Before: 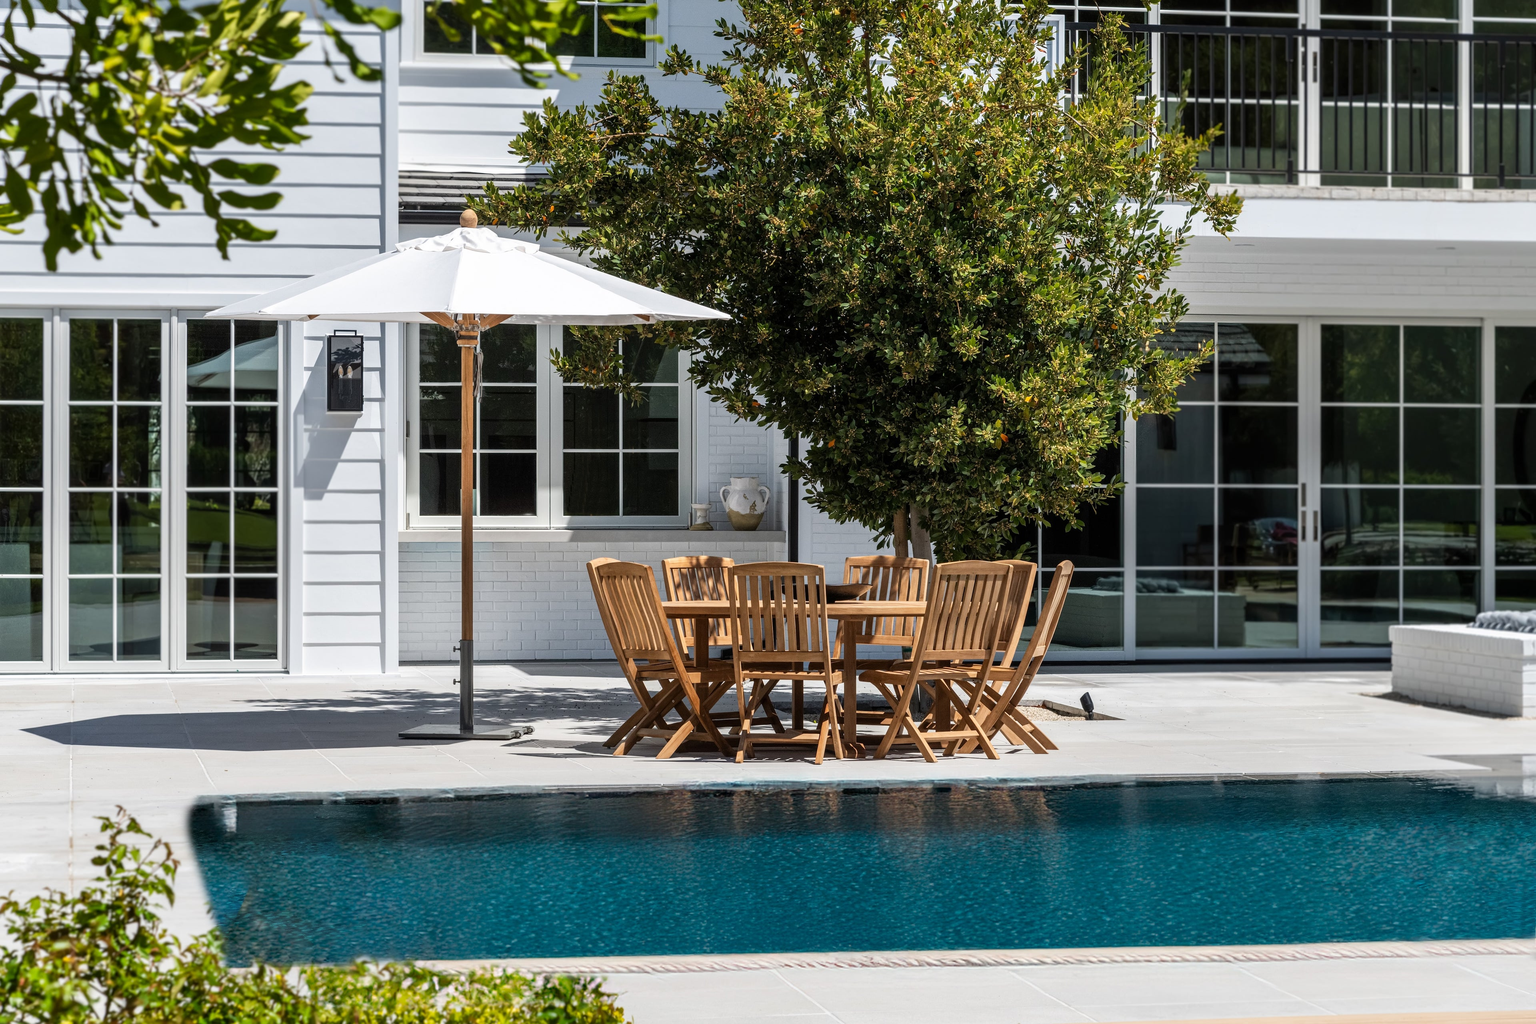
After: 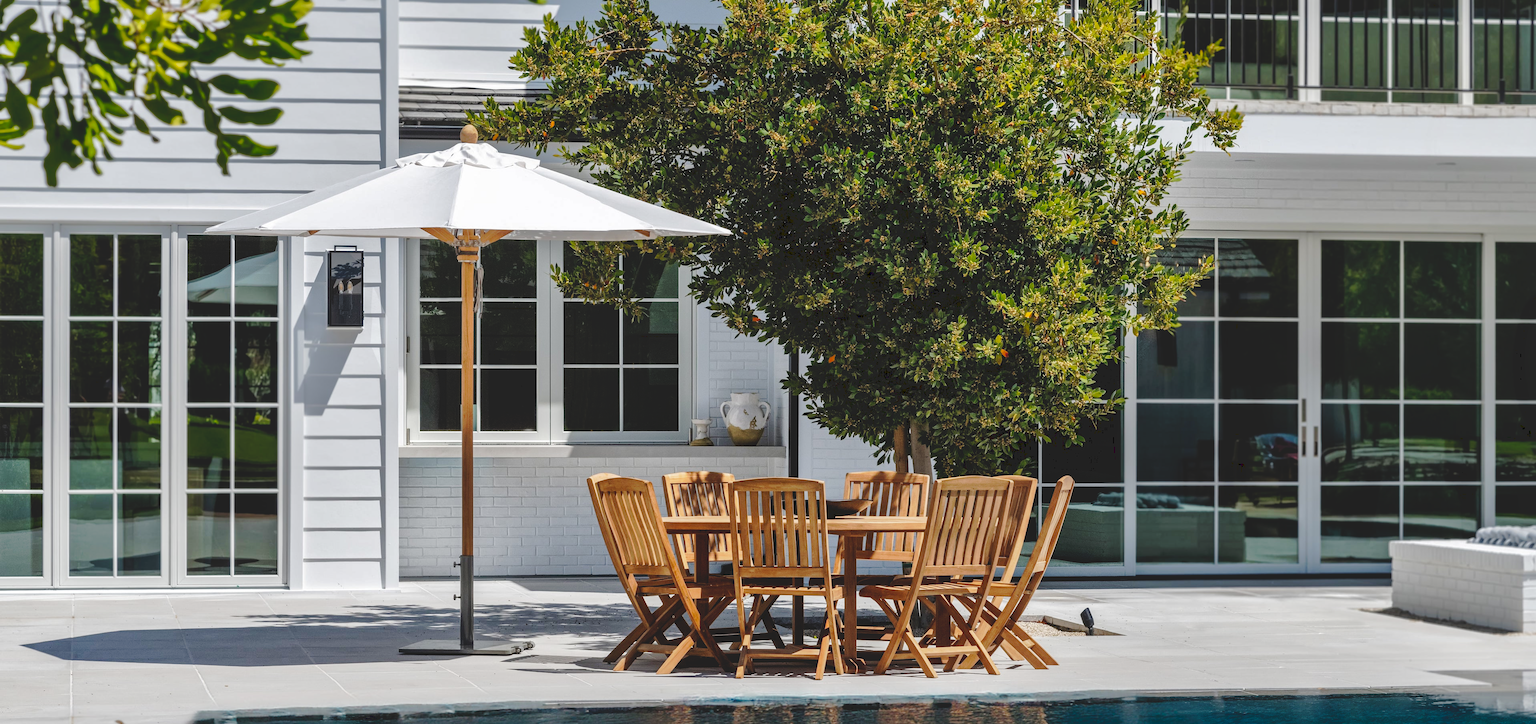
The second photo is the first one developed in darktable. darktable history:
tone curve: curves: ch0 [(0, 0) (0.003, 0.085) (0.011, 0.086) (0.025, 0.086) (0.044, 0.088) (0.069, 0.093) (0.1, 0.102) (0.136, 0.12) (0.177, 0.157) (0.224, 0.203) (0.277, 0.277) (0.335, 0.36) (0.399, 0.463) (0.468, 0.559) (0.543, 0.626) (0.623, 0.703) (0.709, 0.789) (0.801, 0.869) (0.898, 0.927) (1, 1)], preserve colors none
white balance: emerald 1
shadows and highlights: highlights -60
crop and rotate: top 8.293%, bottom 20.996%
